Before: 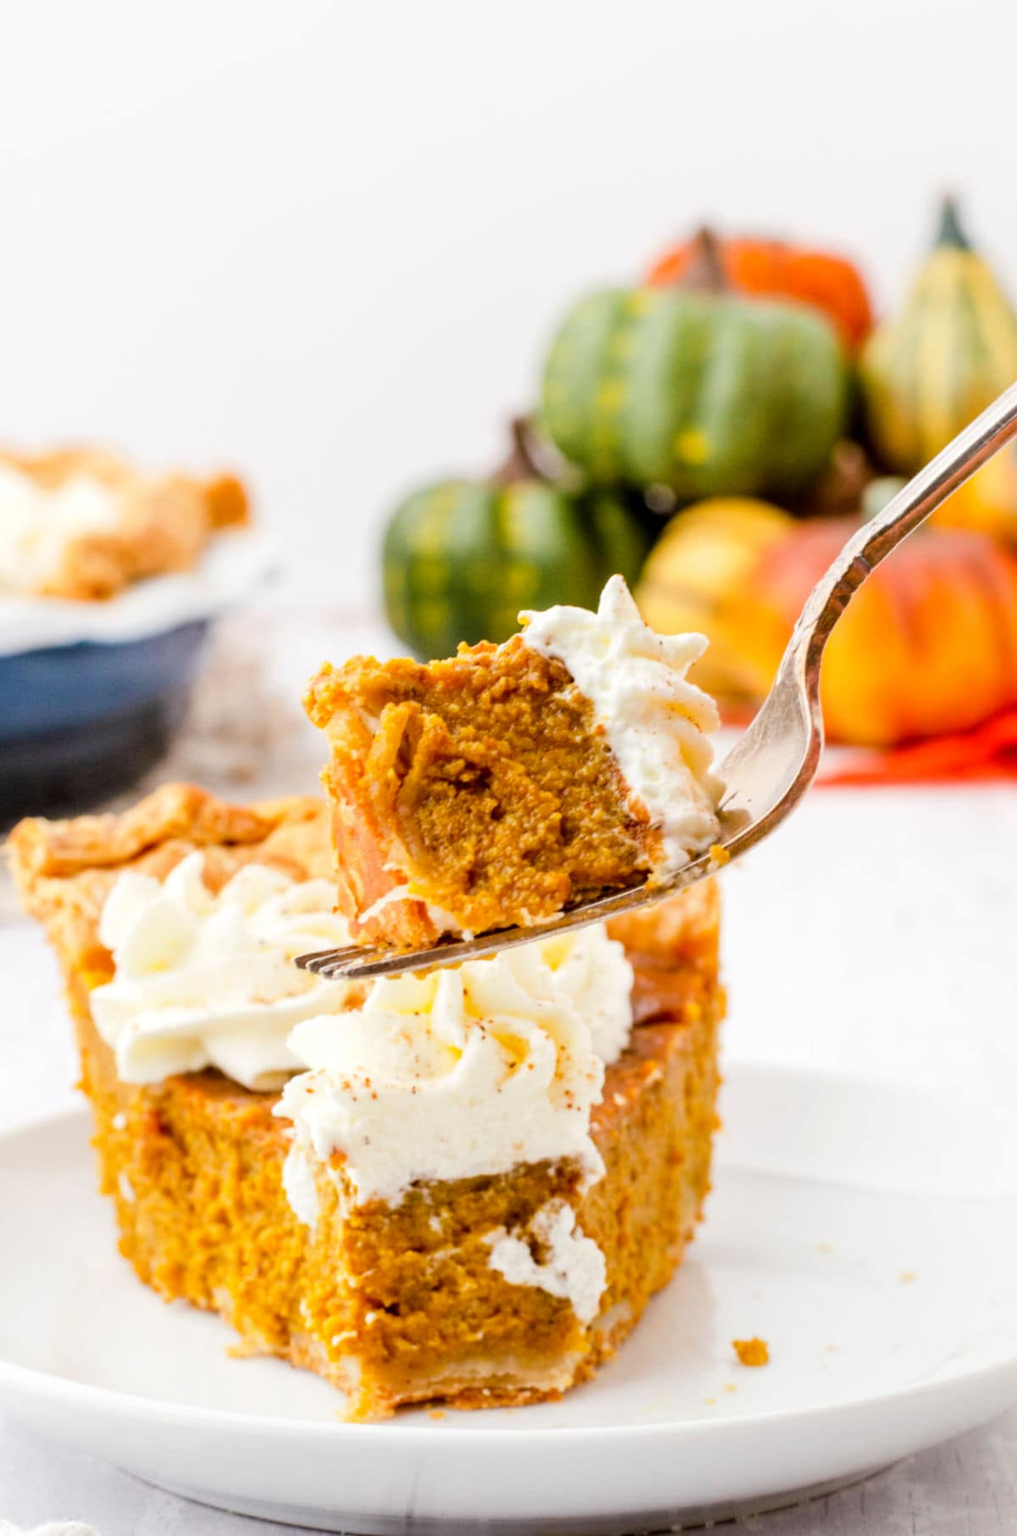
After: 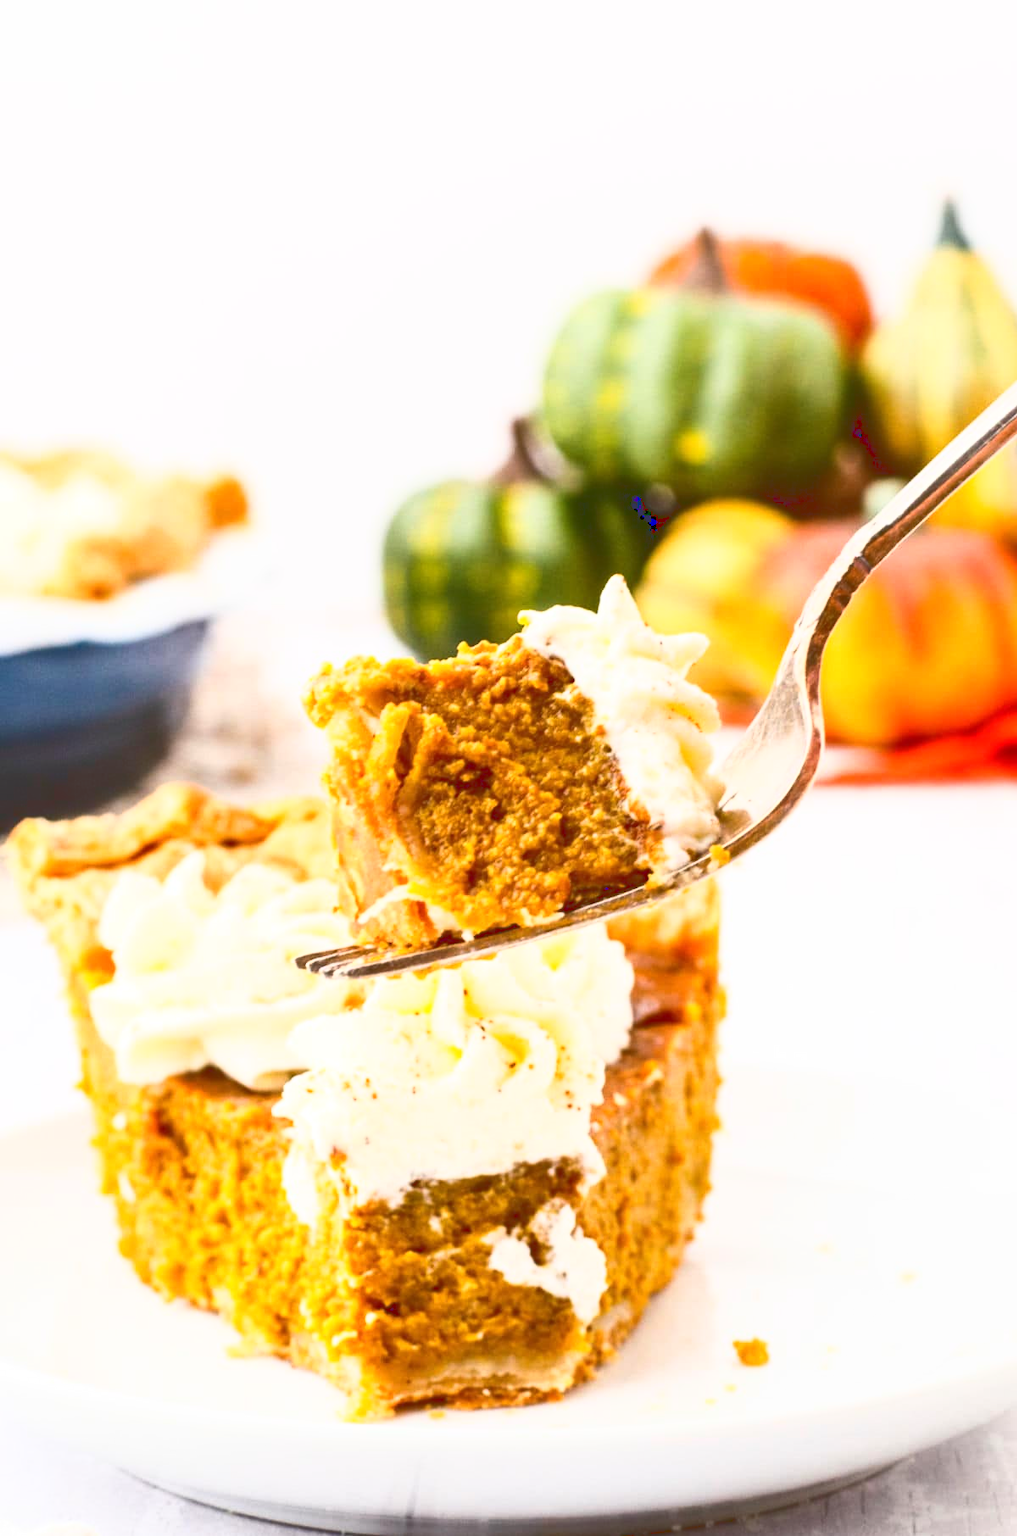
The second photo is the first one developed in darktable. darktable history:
base curve: curves: ch0 [(0, 0.036) (0.007, 0.037) (0.604, 0.887) (1, 1)]
